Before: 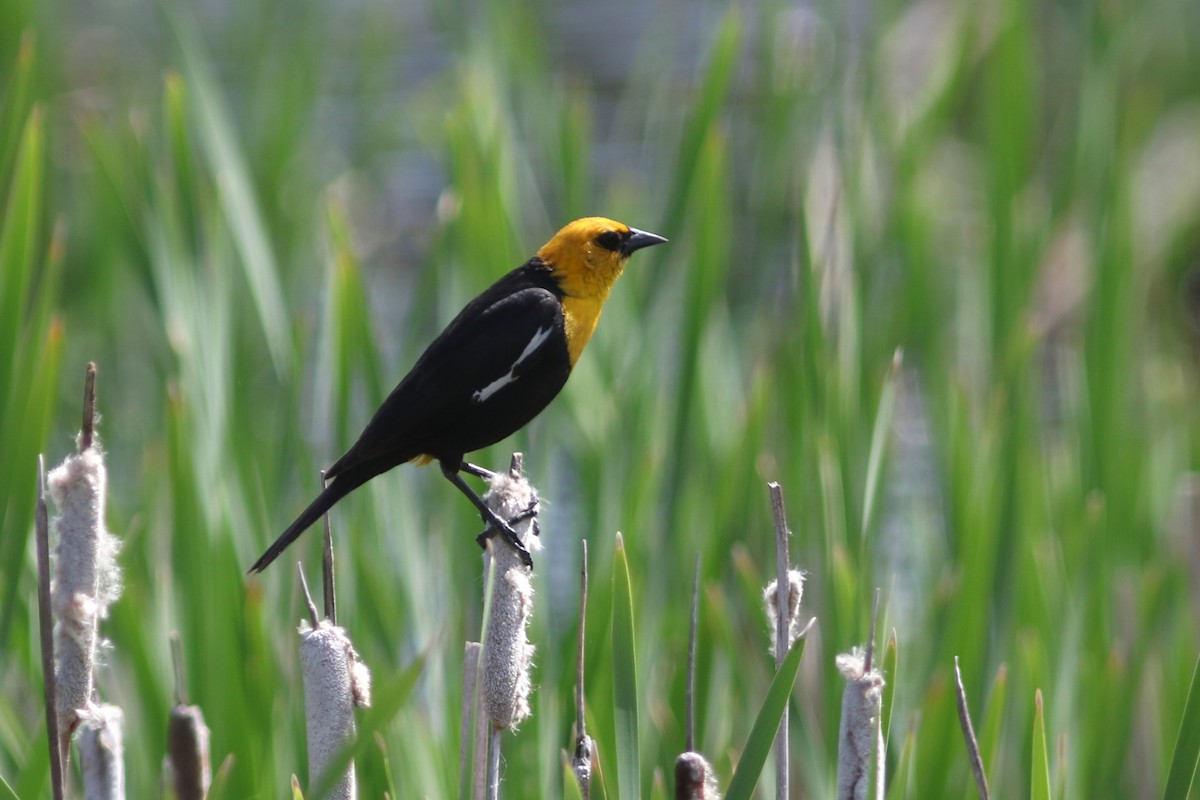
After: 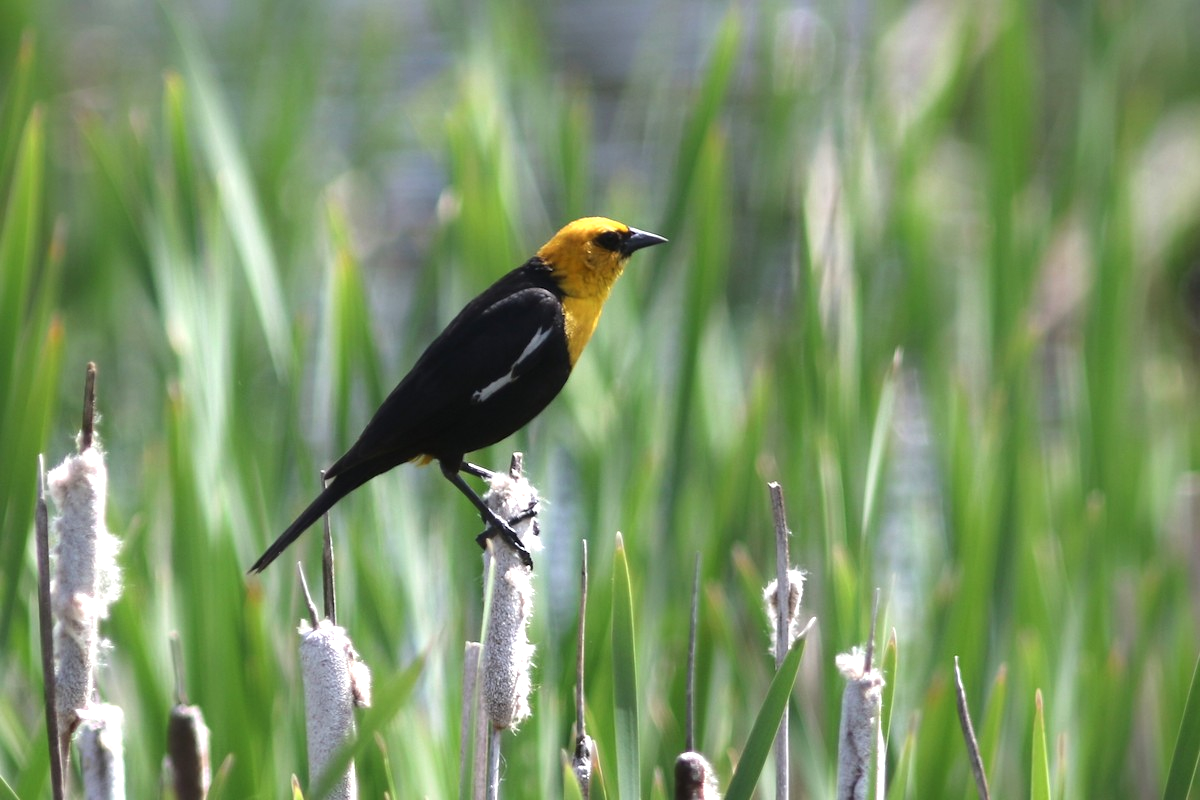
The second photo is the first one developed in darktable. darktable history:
contrast brightness saturation: saturation -0.05
tone equalizer: -8 EV 0.001 EV, -7 EV -0.002 EV, -6 EV 0.002 EV, -5 EV -0.03 EV, -4 EV -0.116 EV, -3 EV -0.169 EV, -2 EV 0.24 EV, -1 EV 0.702 EV, +0 EV 0.493 EV
